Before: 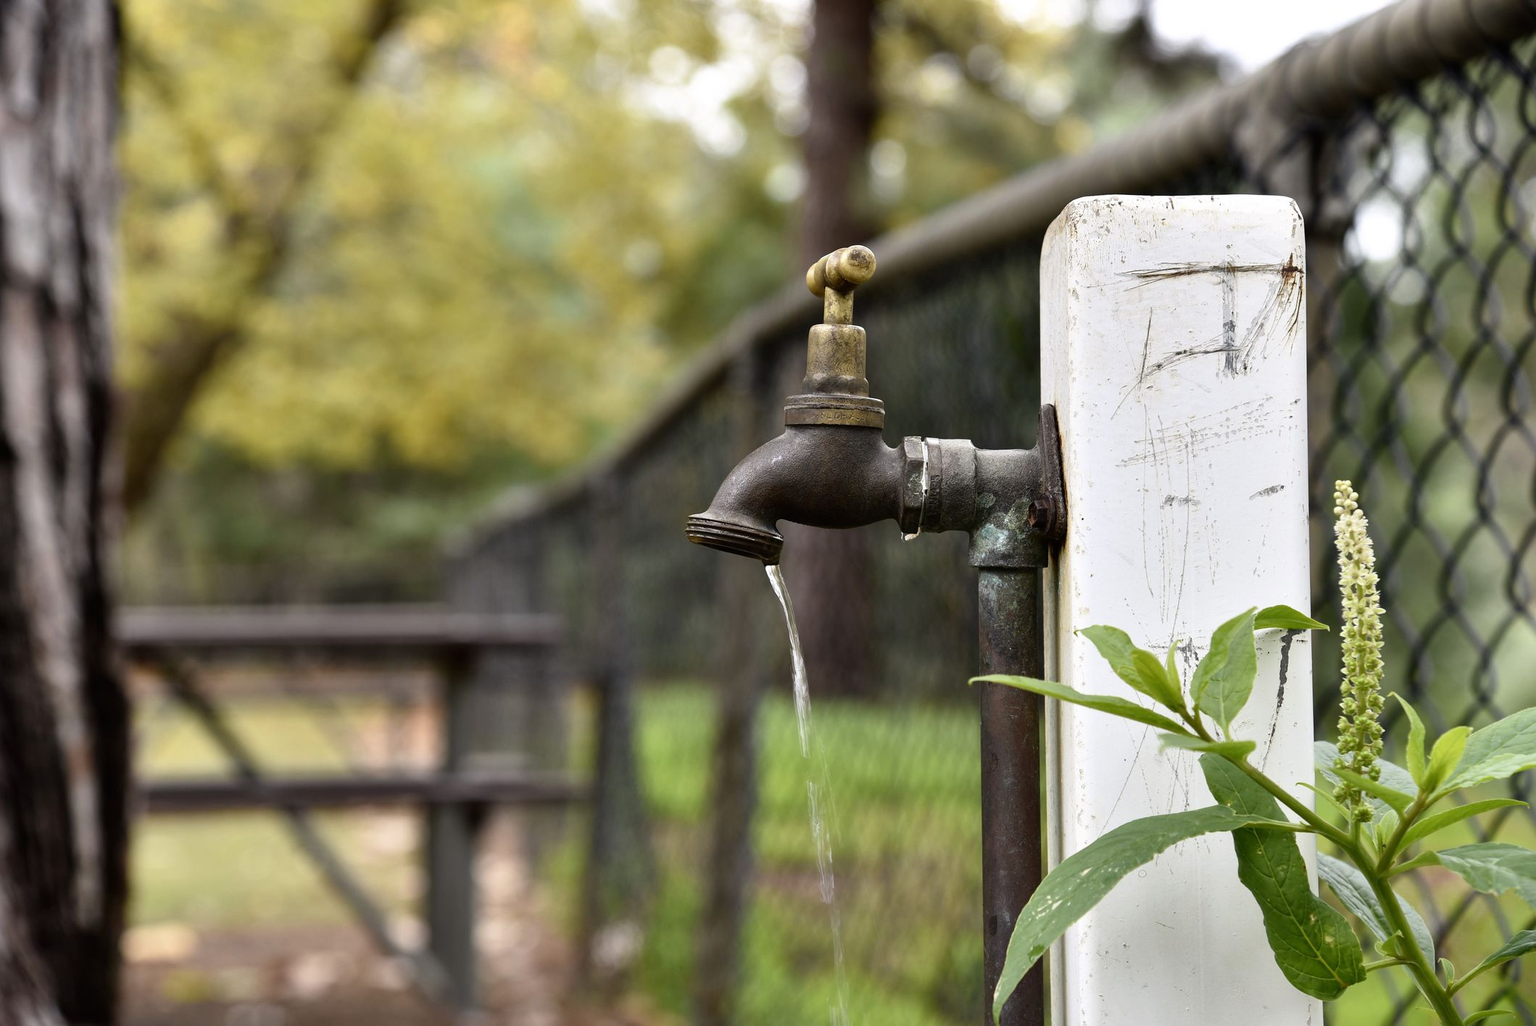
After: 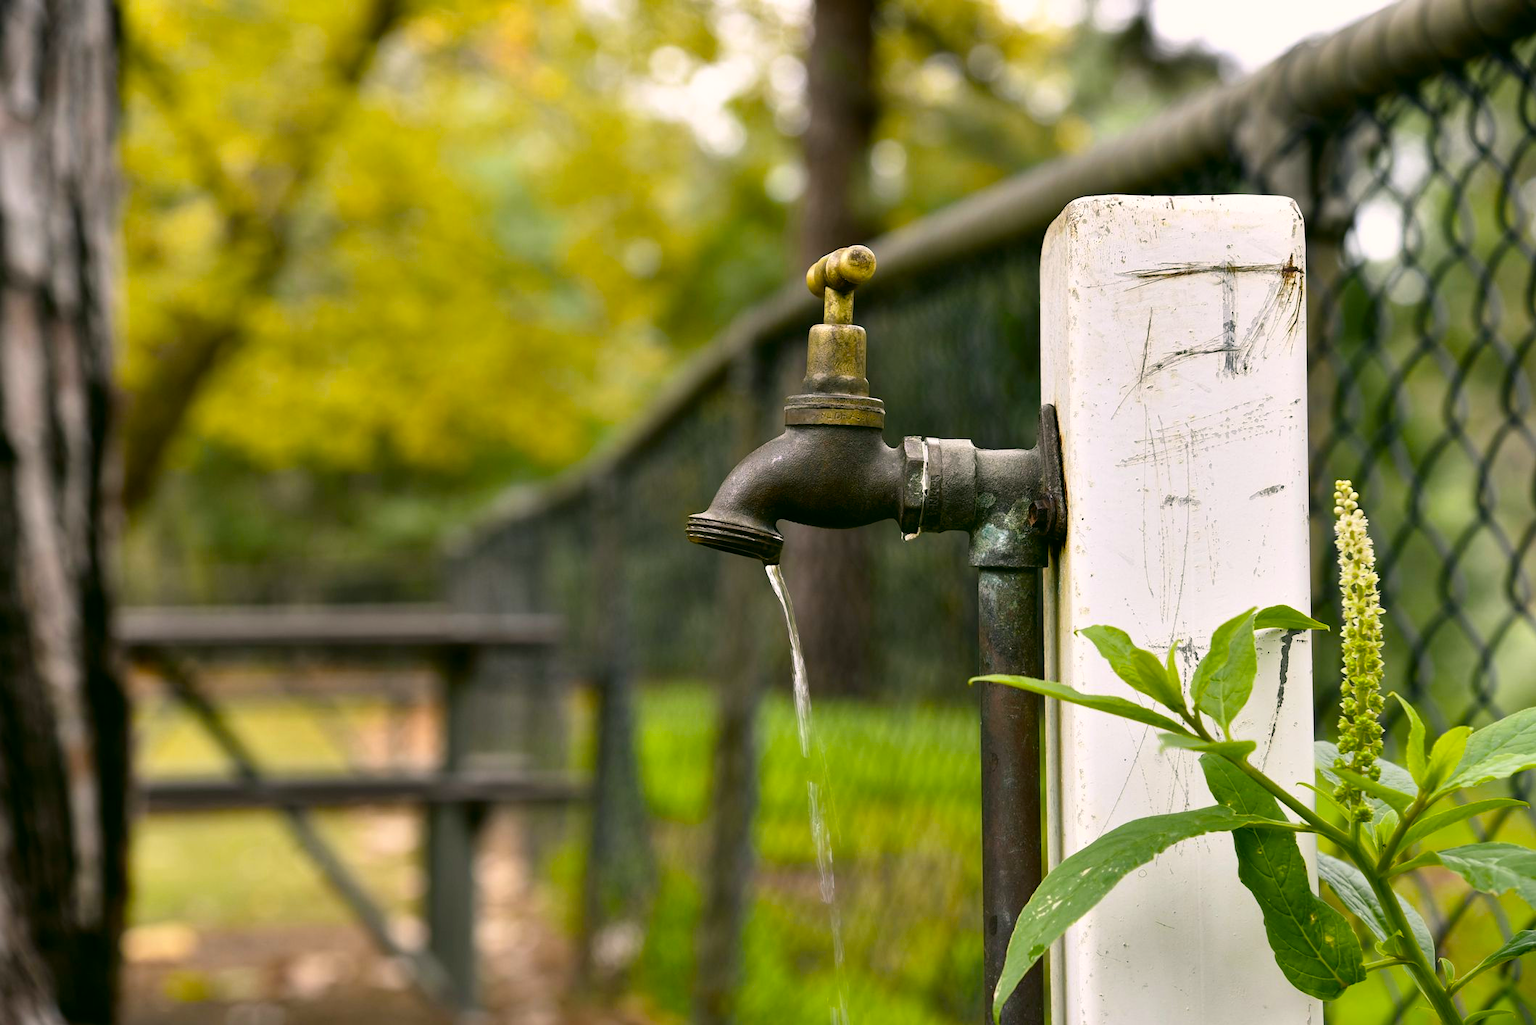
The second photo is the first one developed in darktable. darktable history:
color correction: highlights a* 4.02, highlights b* 4.98, shadows a* -7.55, shadows b* 4.98
color balance rgb: linear chroma grading › global chroma 15%, perceptual saturation grading › global saturation 30%
